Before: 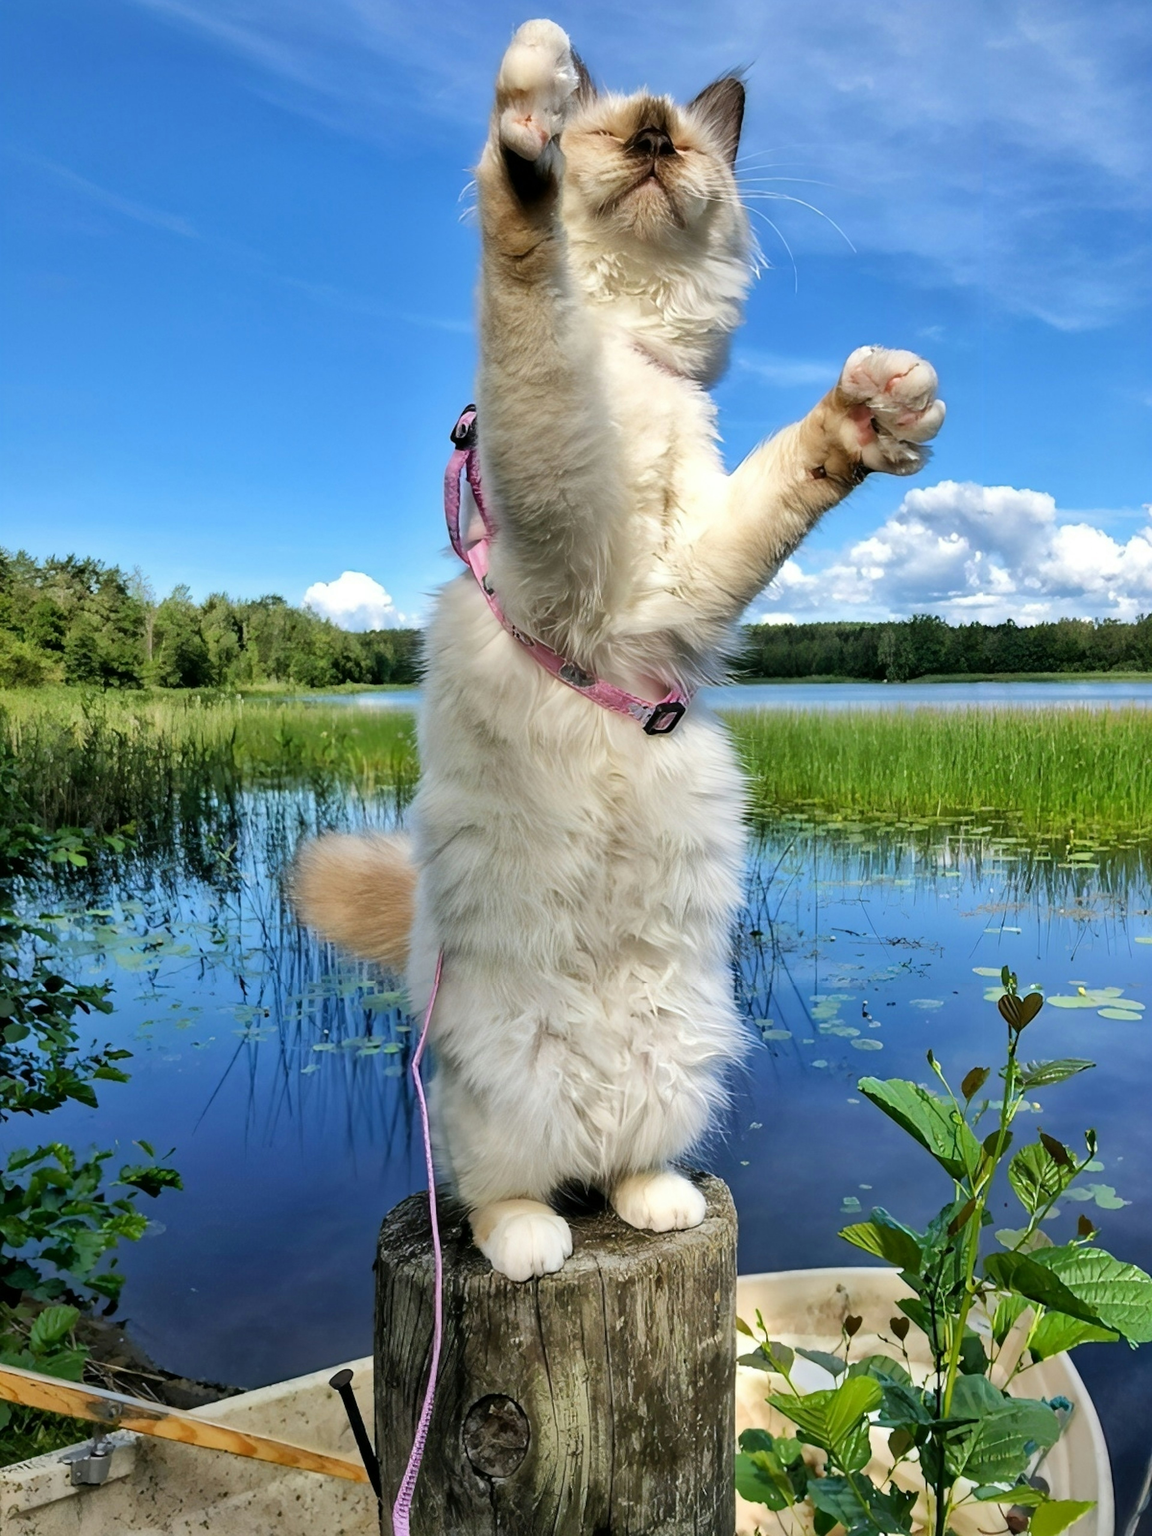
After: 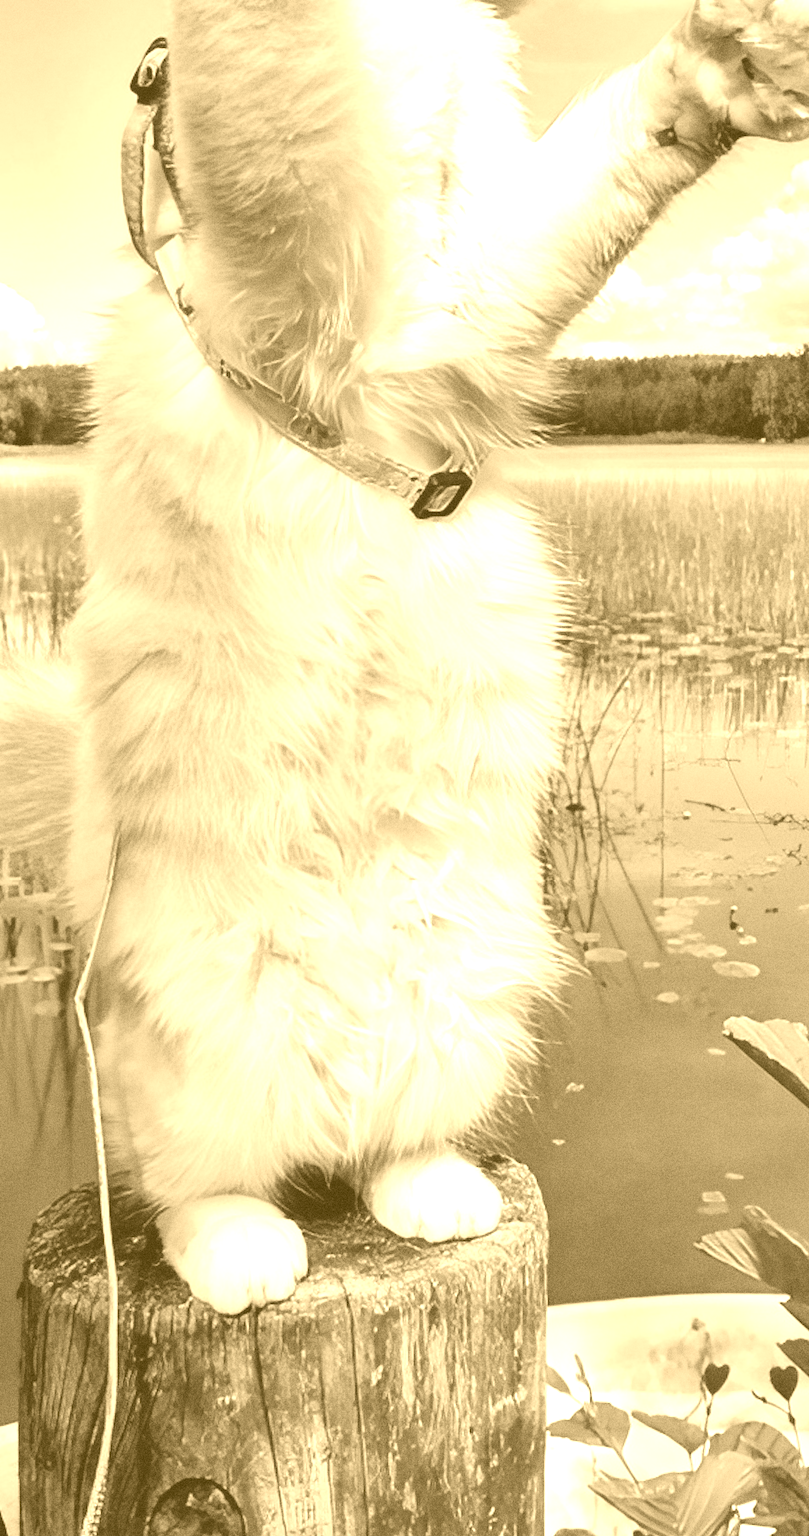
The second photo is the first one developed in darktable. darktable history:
grain: strength 49.07%
colorize: hue 36°, source mix 100%
crop: left 31.379%, top 24.658%, right 20.326%, bottom 6.628%
color correction: highlights a* 15.46, highlights b* -20.56
